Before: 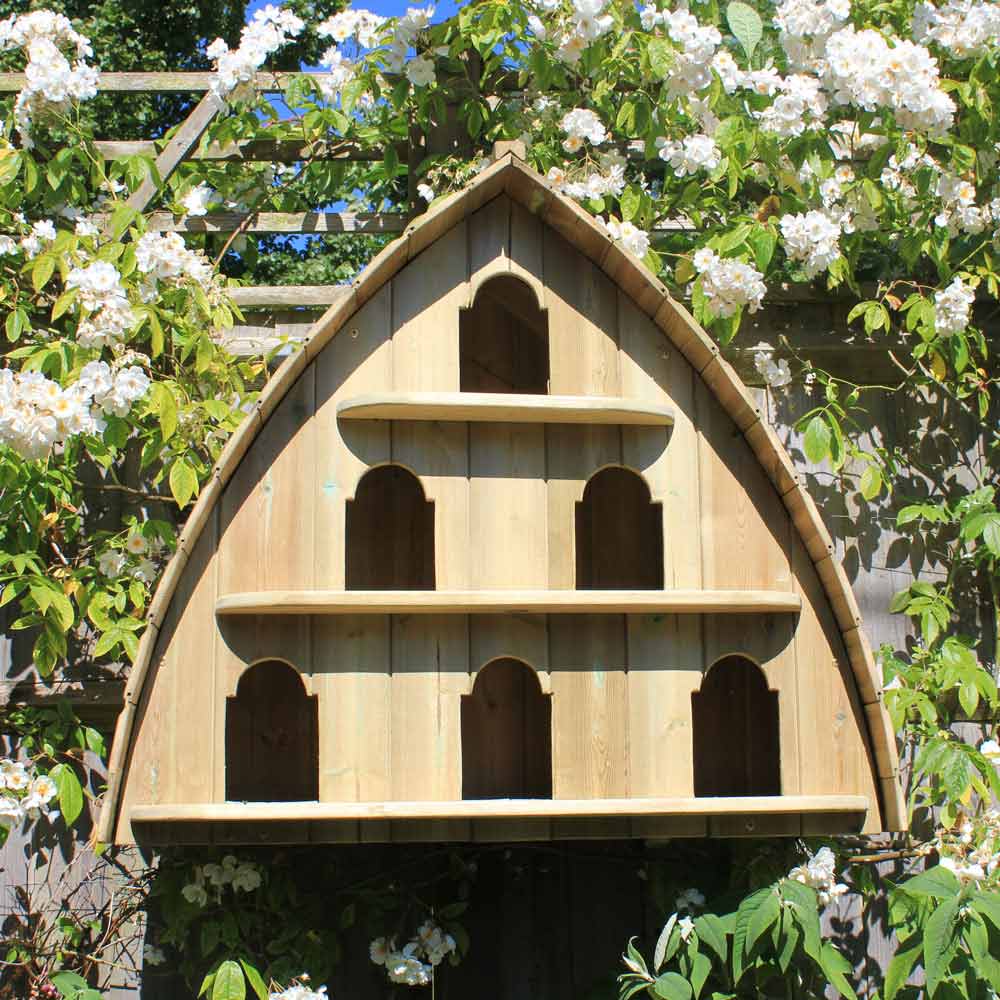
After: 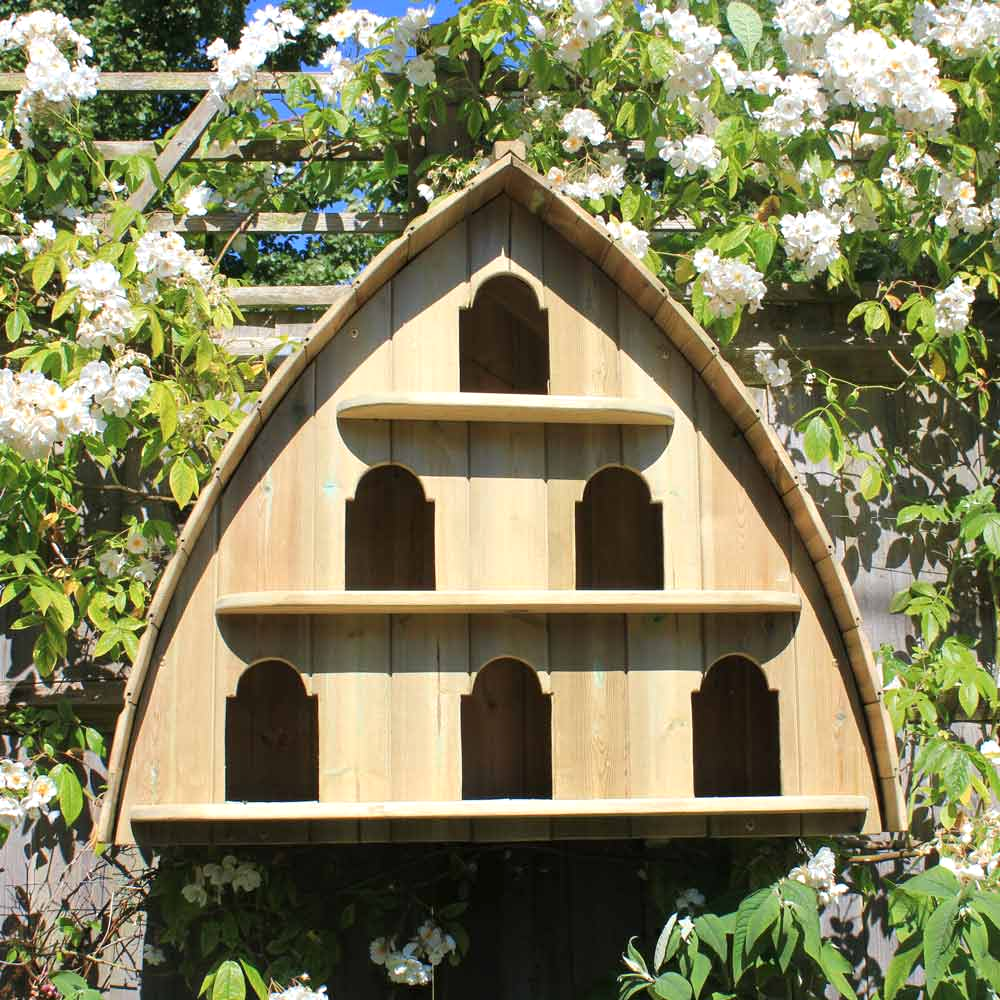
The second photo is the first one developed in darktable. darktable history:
exposure: exposure 0.127 EV, compensate exposure bias true, compensate highlight preservation false
